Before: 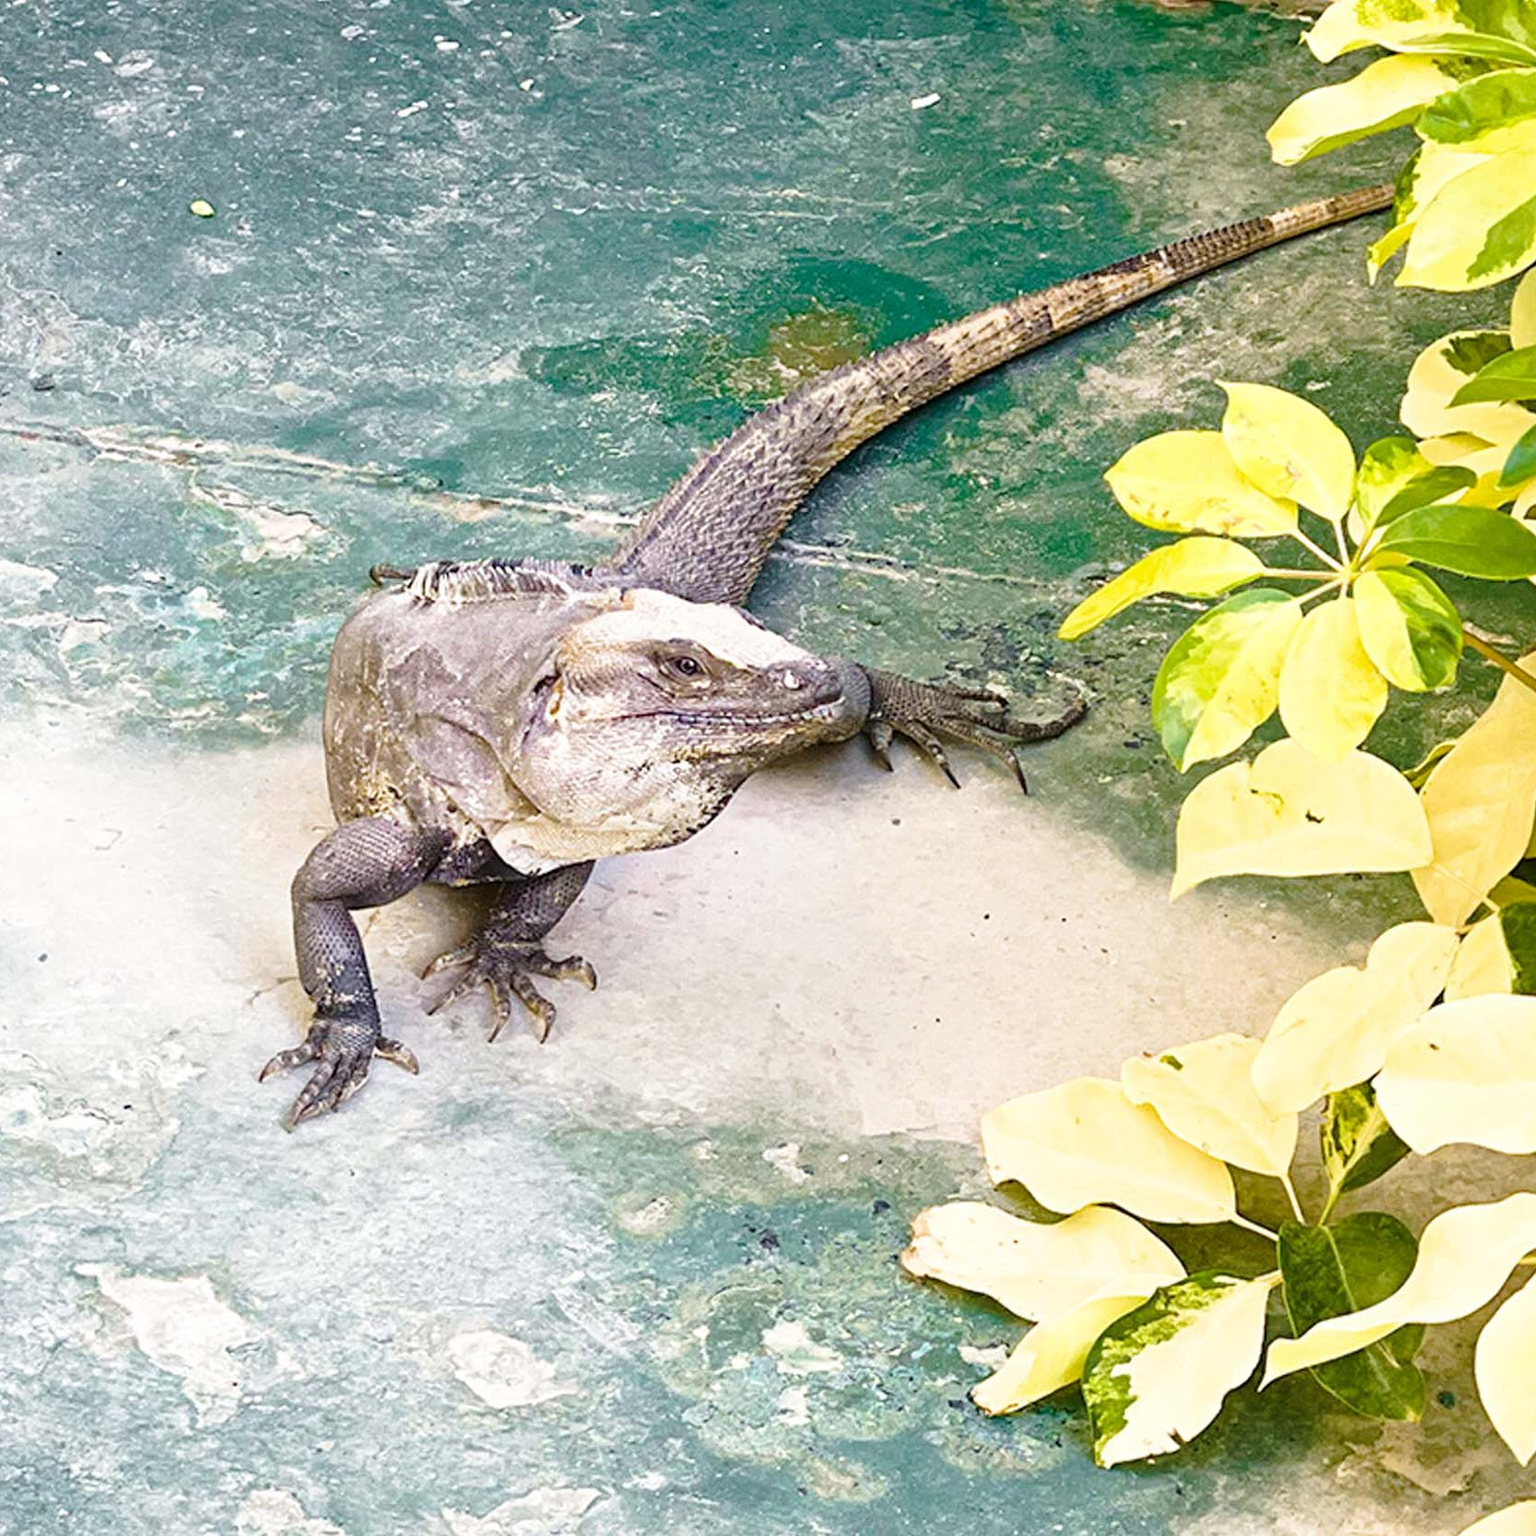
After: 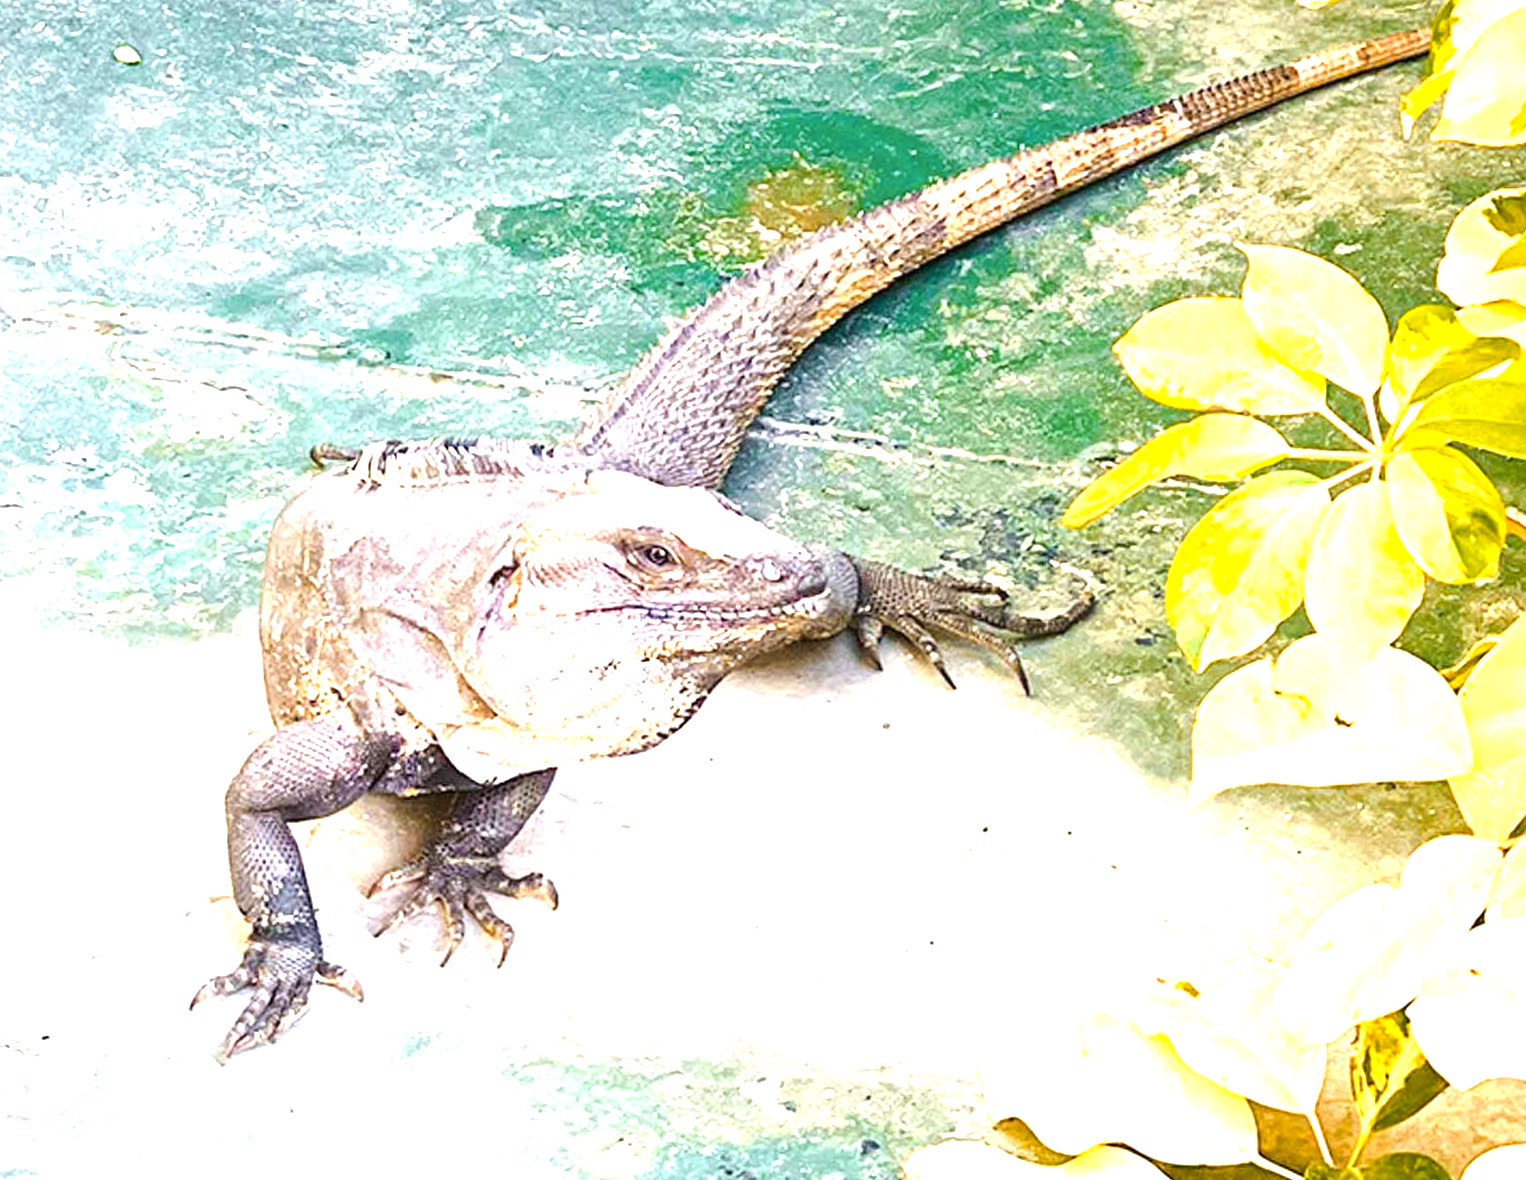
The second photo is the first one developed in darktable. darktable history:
exposure: black level correction 0, exposure 1.2 EV, compensate highlight preservation false
color zones: curves: ch1 [(0.239, 0.552) (0.75, 0.5)]; ch2 [(0.25, 0.462) (0.749, 0.457)], mix 25.94%
crop: left 5.596%, top 10.314%, right 3.534%, bottom 19.395%
